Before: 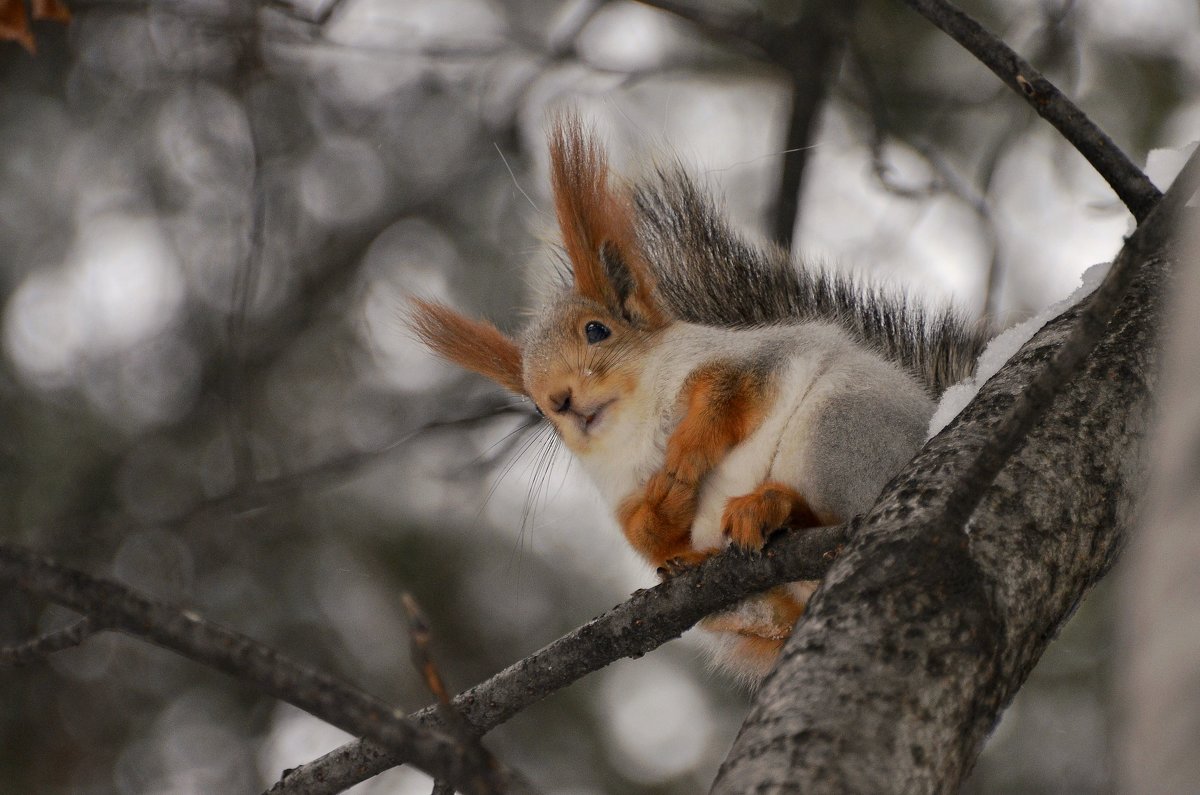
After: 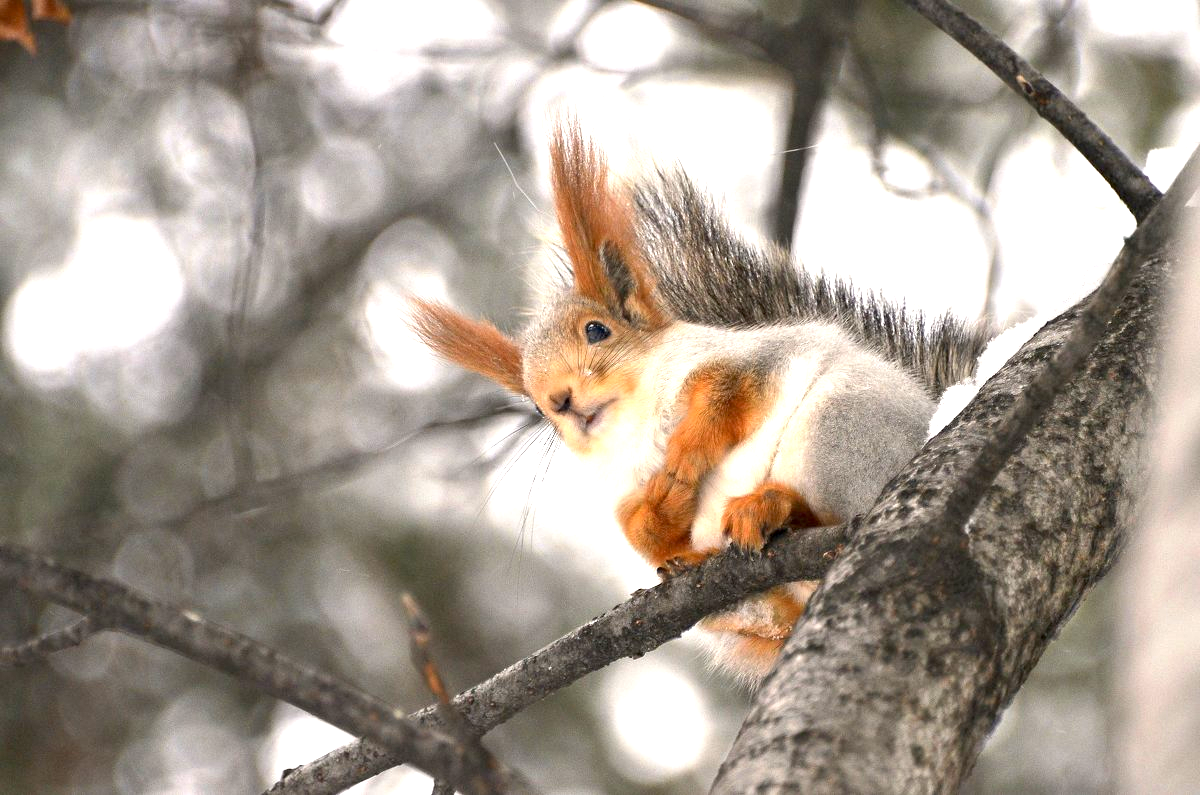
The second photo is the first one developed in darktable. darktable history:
exposure: black level correction 0.001, exposure 1.737 EV, compensate highlight preservation false
